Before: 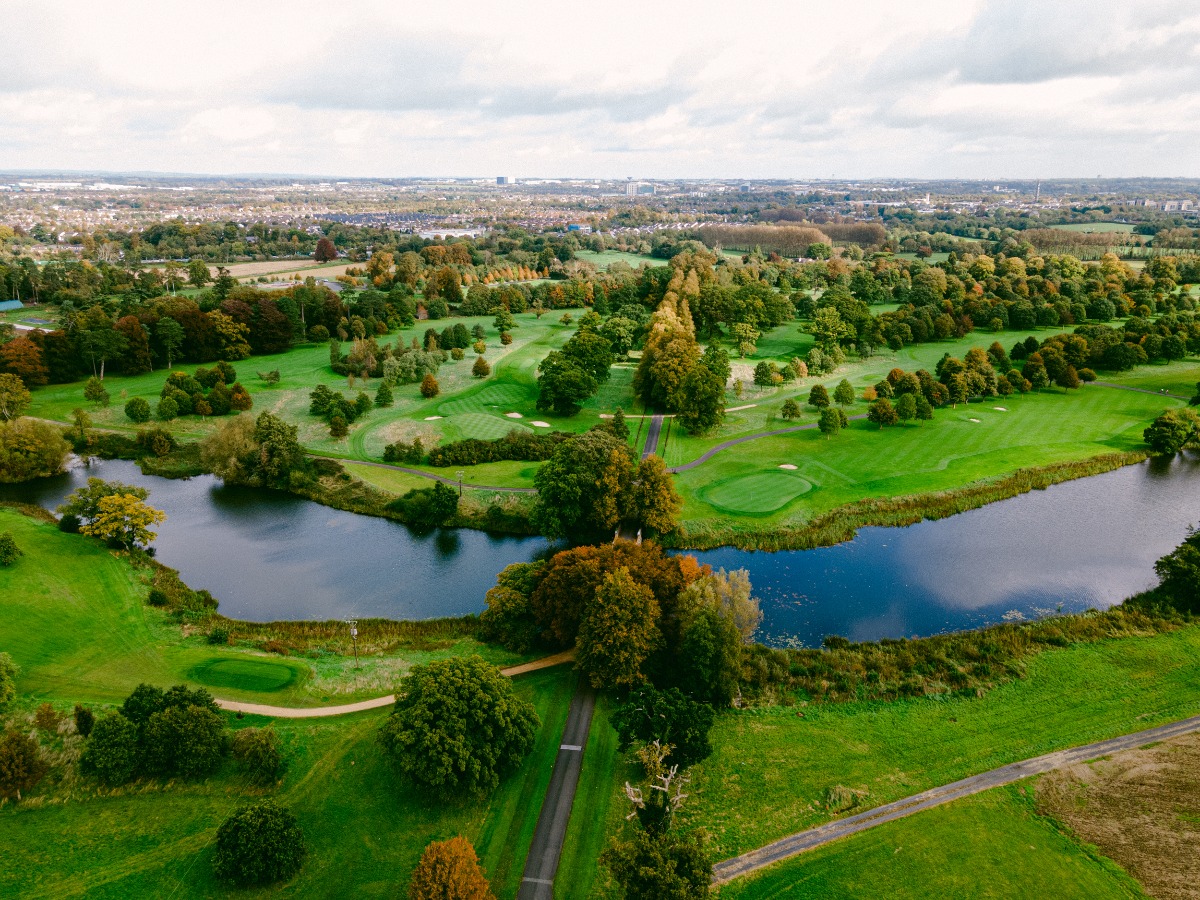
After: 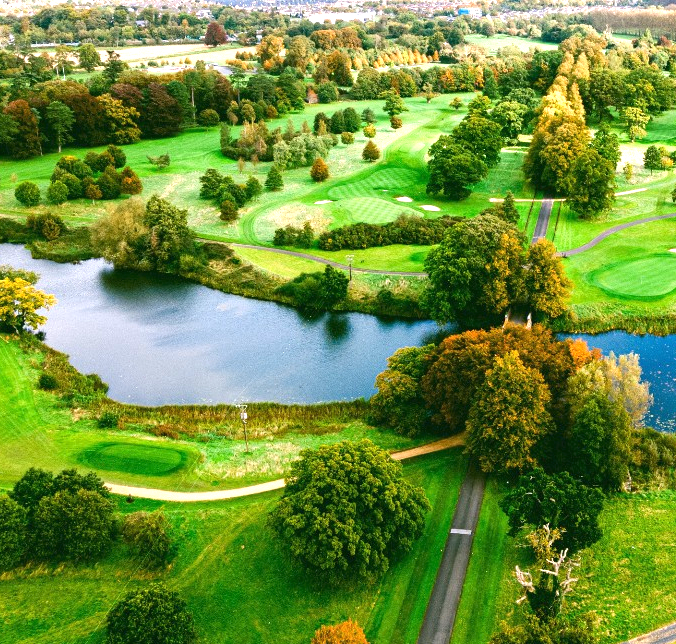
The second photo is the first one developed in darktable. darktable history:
crop: left 9.191%, top 24.096%, right 34.422%, bottom 4.269%
exposure: black level correction 0, exposure 1.378 EV, compensate highlight preservation false
